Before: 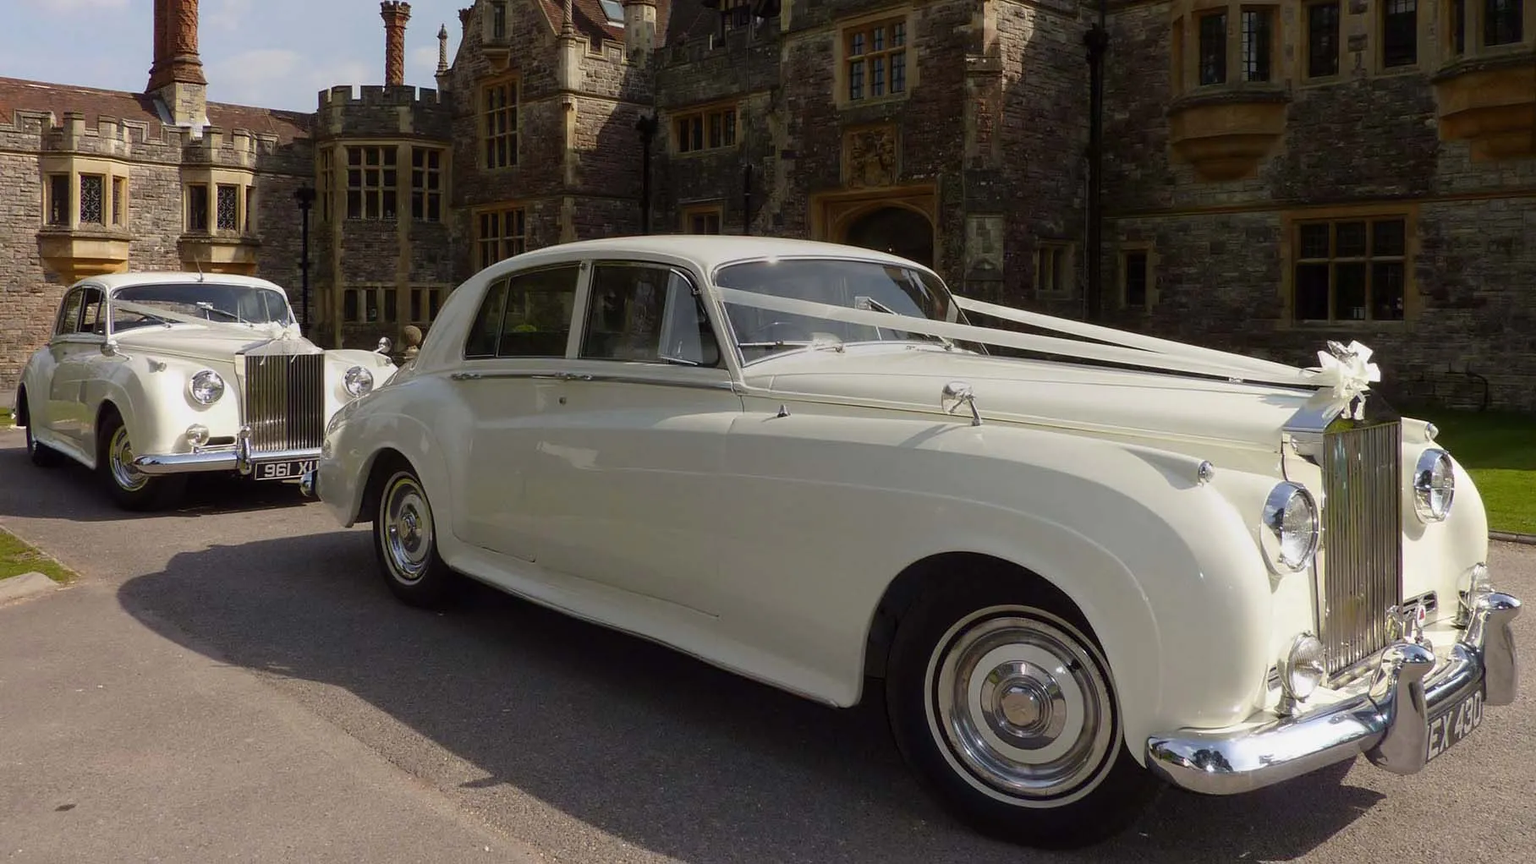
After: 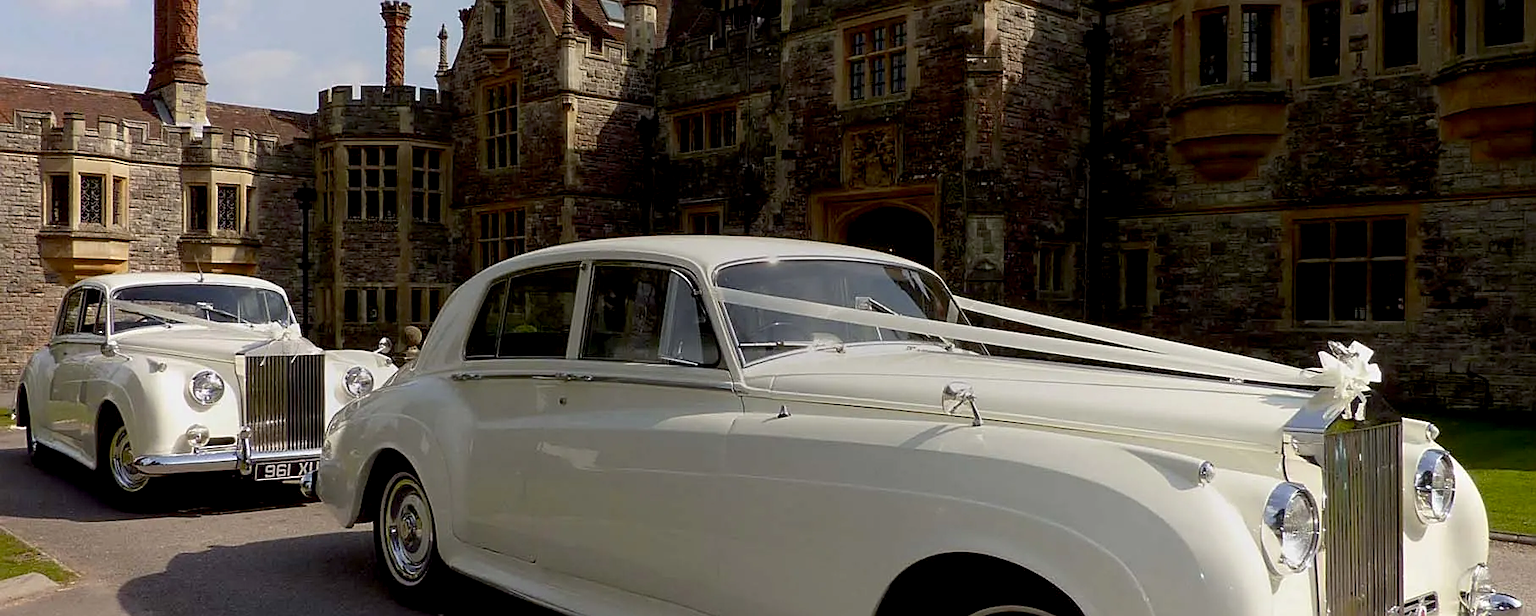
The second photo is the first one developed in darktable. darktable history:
crop: bottom 28.576%
exposure: black level correction 0.009, exposure 0.014 EV, compensate highlight preservation false
sharpen: on, module defaults
